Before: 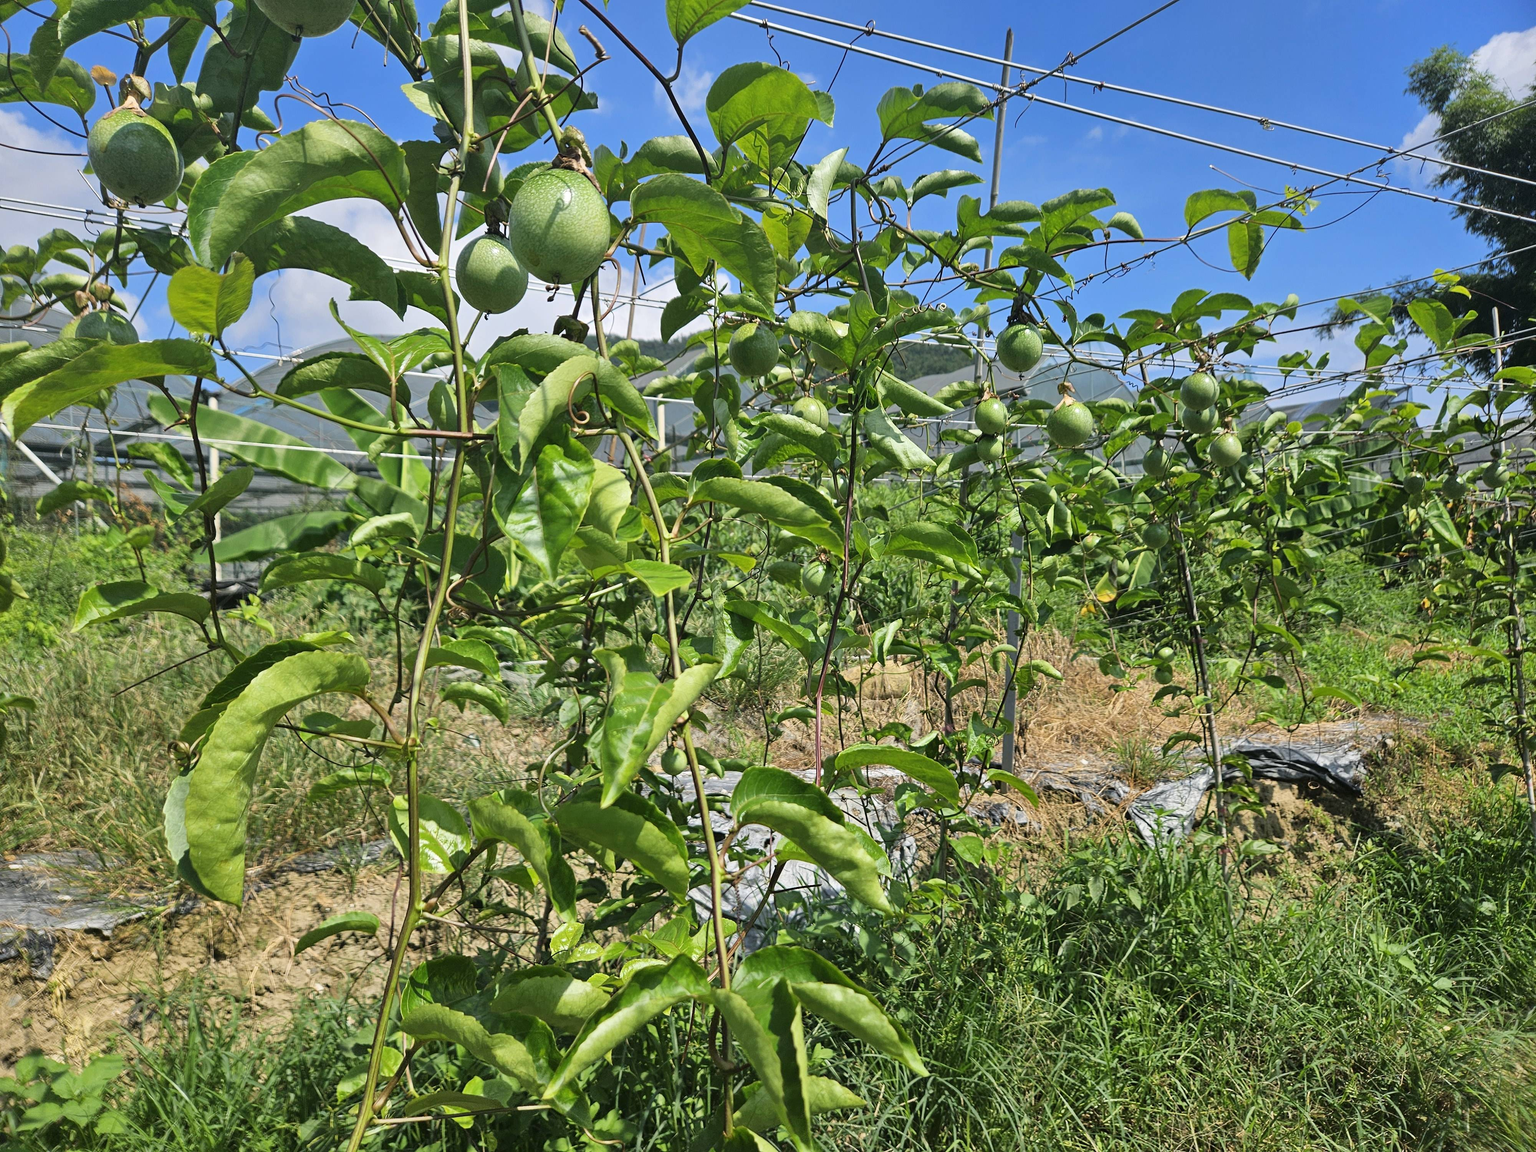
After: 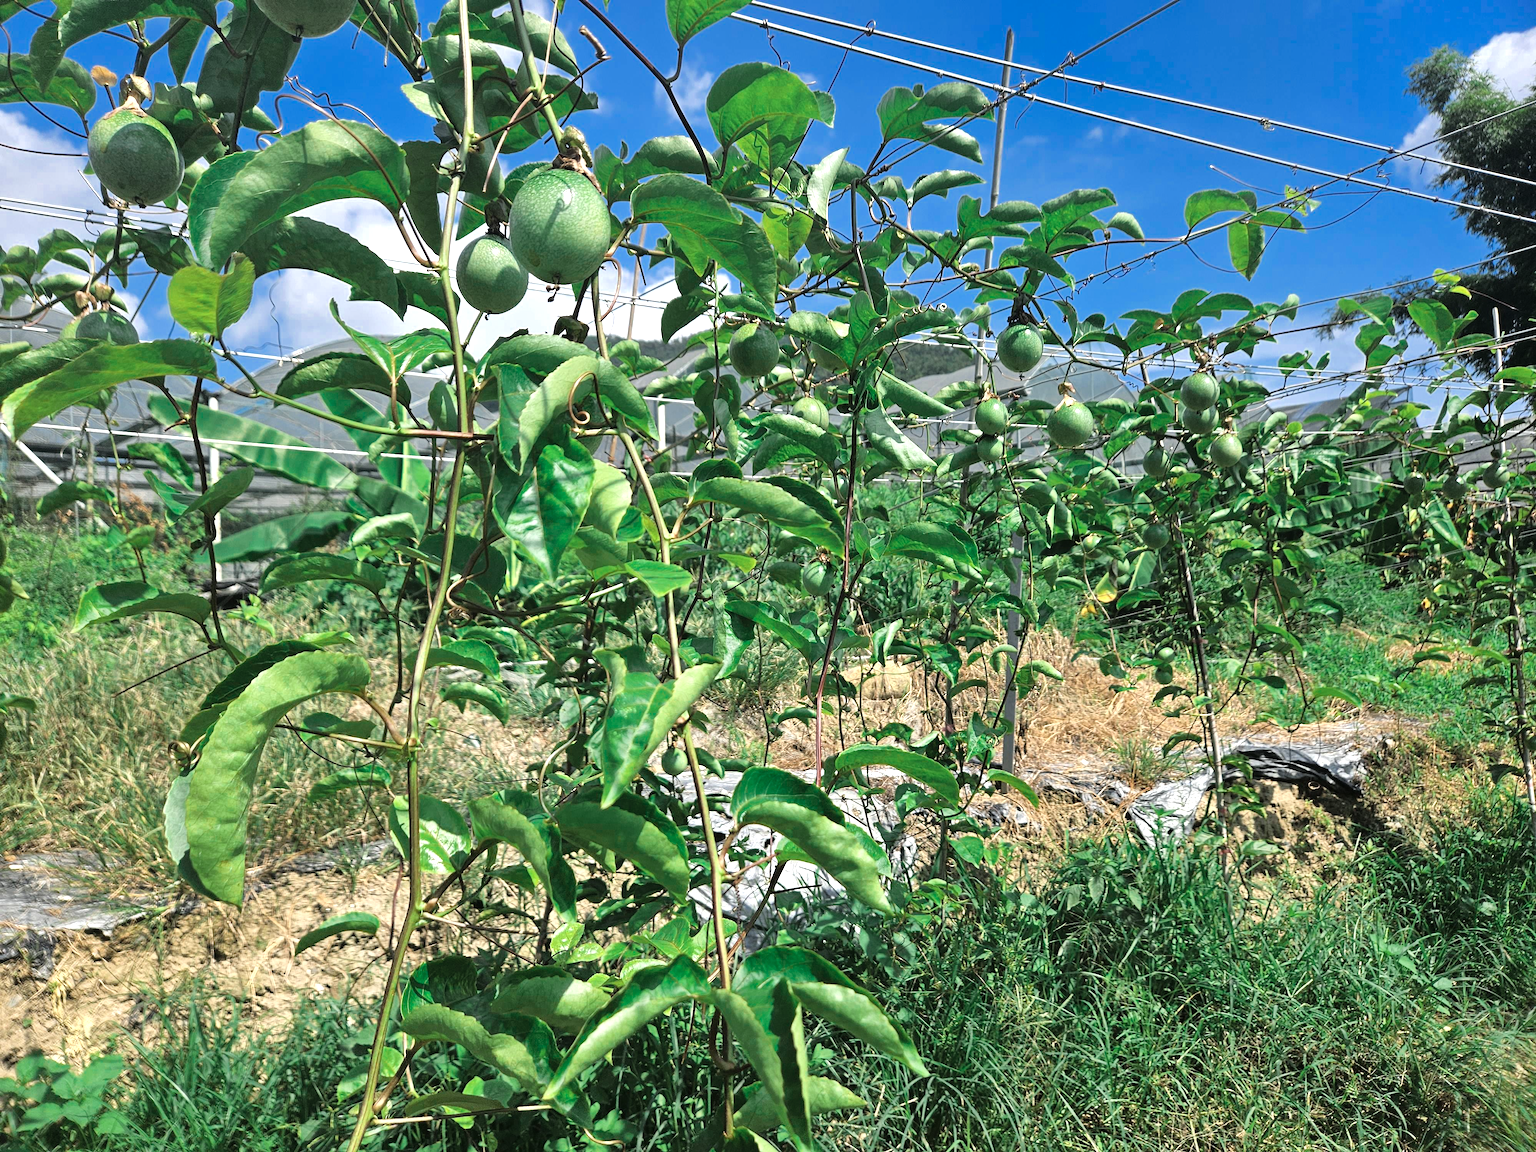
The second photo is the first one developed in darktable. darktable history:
tone equalizer: -8 EV -0.775 EV, -7 EV -0.683 EV, -6 EV -0.569 EV, -5 EV -0.363 EV, -3 EV 0.373 EV, -2 EV 0.6 EV, -1 EV 0.683 EV, +0 EV 0.755 EV
color zones: curves: ch0 [(0, 0.5) (0.125, 0.4) (0.25, 0.5) (0.375, 0.4) (0.5, 0.4) (0.625, 0.35) (0.75, 0.35) (0.875, 0.5)]; ch1 [(0, 0.35) (0.125, 0.45) (0.25, 0.35) (0.375, 0.35) (0.5, 0.35) (0.625, 0.35) (0.75, 0.45) (0.875, 0.35)]; ch2 [(0, 0.6) (0.125, 0.5) (0.25, 0.5) (0.375, 0.6) (0.5, 0.6) (0.625, 0.5) (0.75, 0.5) (0.875, 0.5)]
